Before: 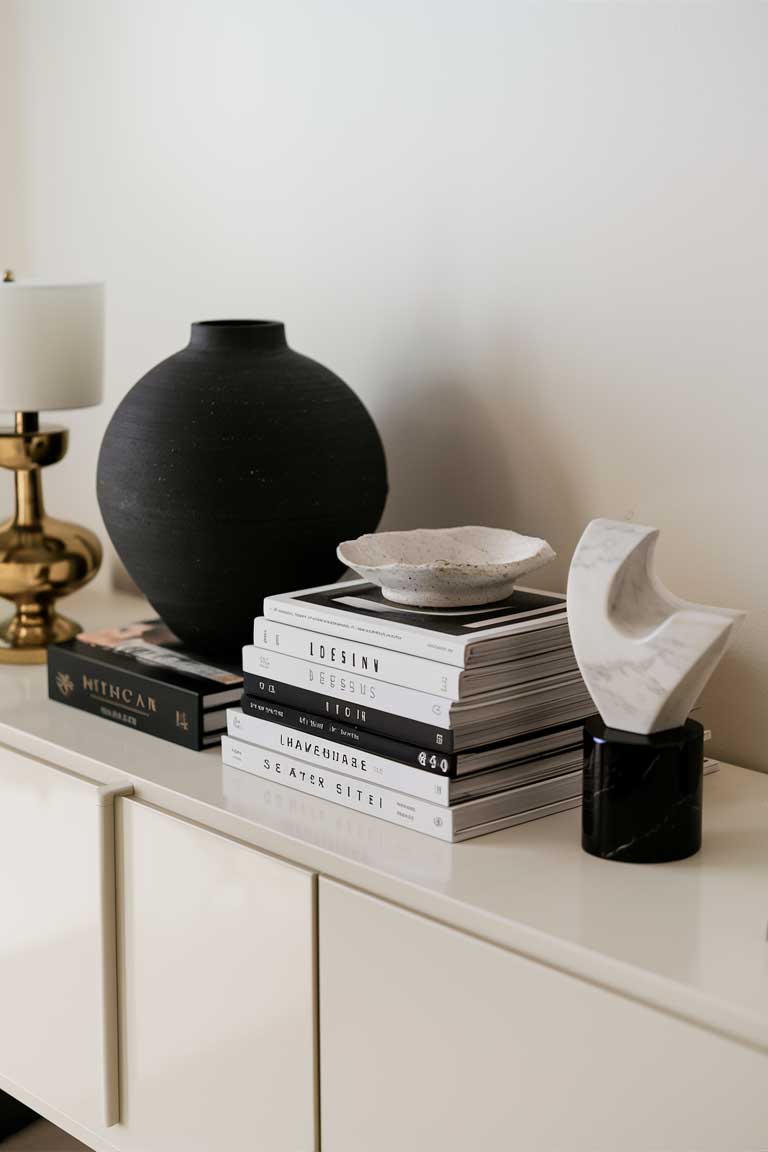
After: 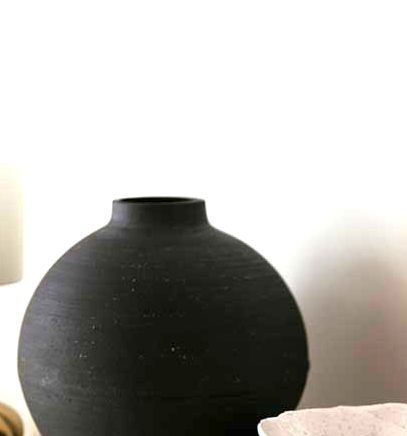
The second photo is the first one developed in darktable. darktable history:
exposure: exposure 1.063 EV, compensate highlight preservation false
crop: left 10.299%, top 10.712%, right 36.661%, bottom 51.425%
